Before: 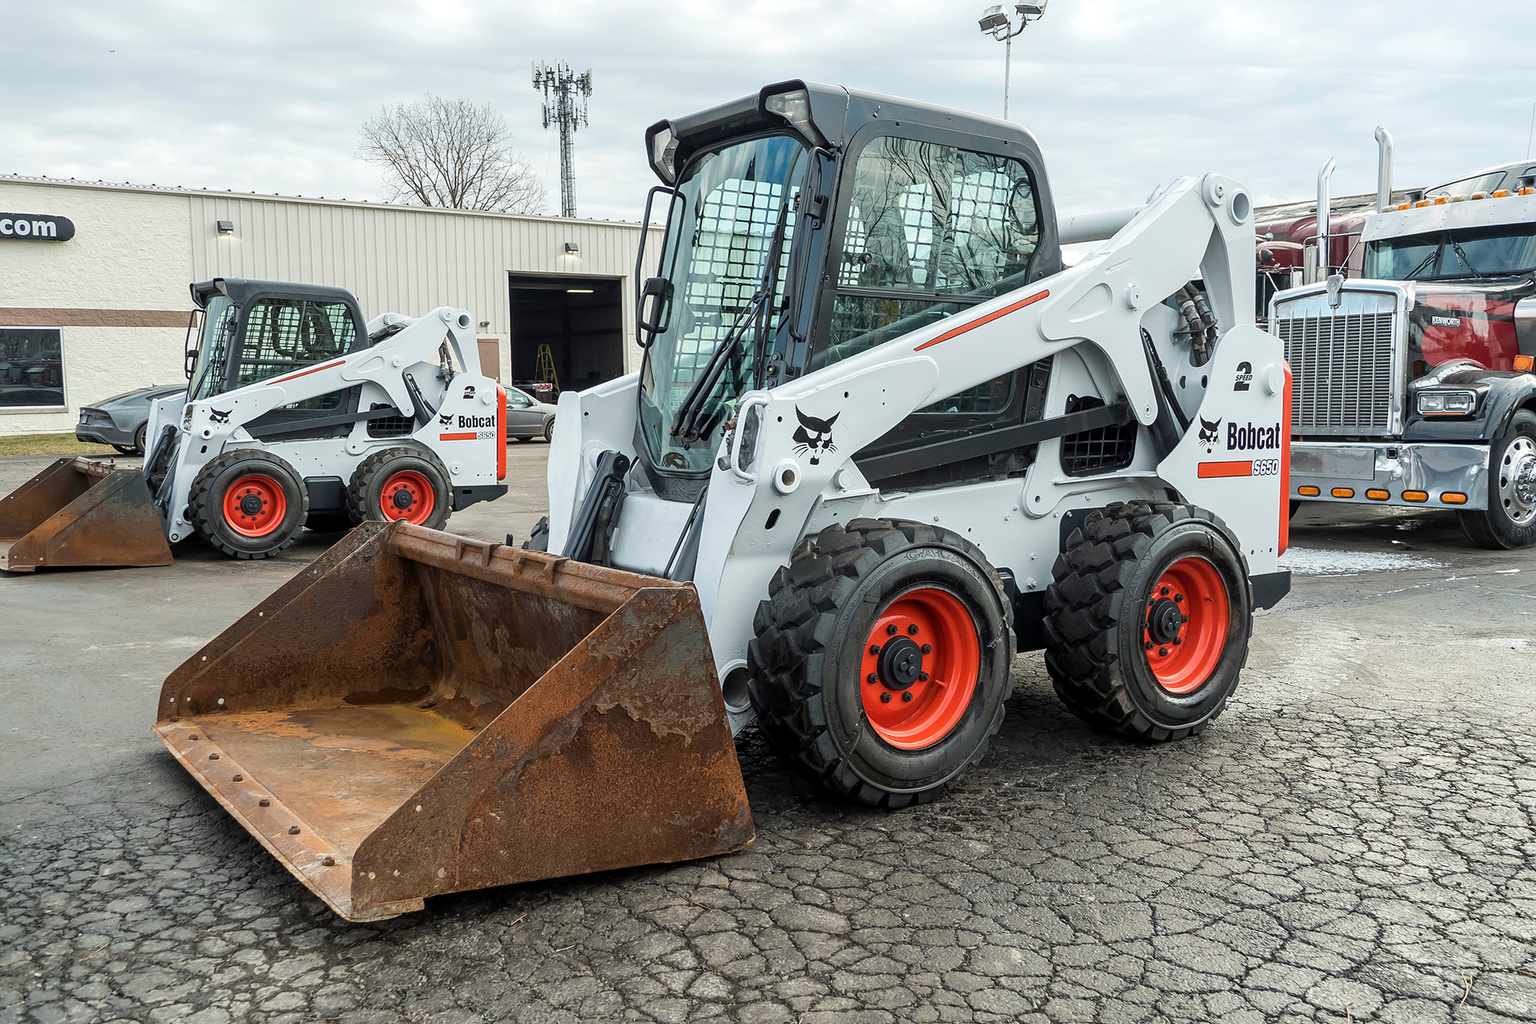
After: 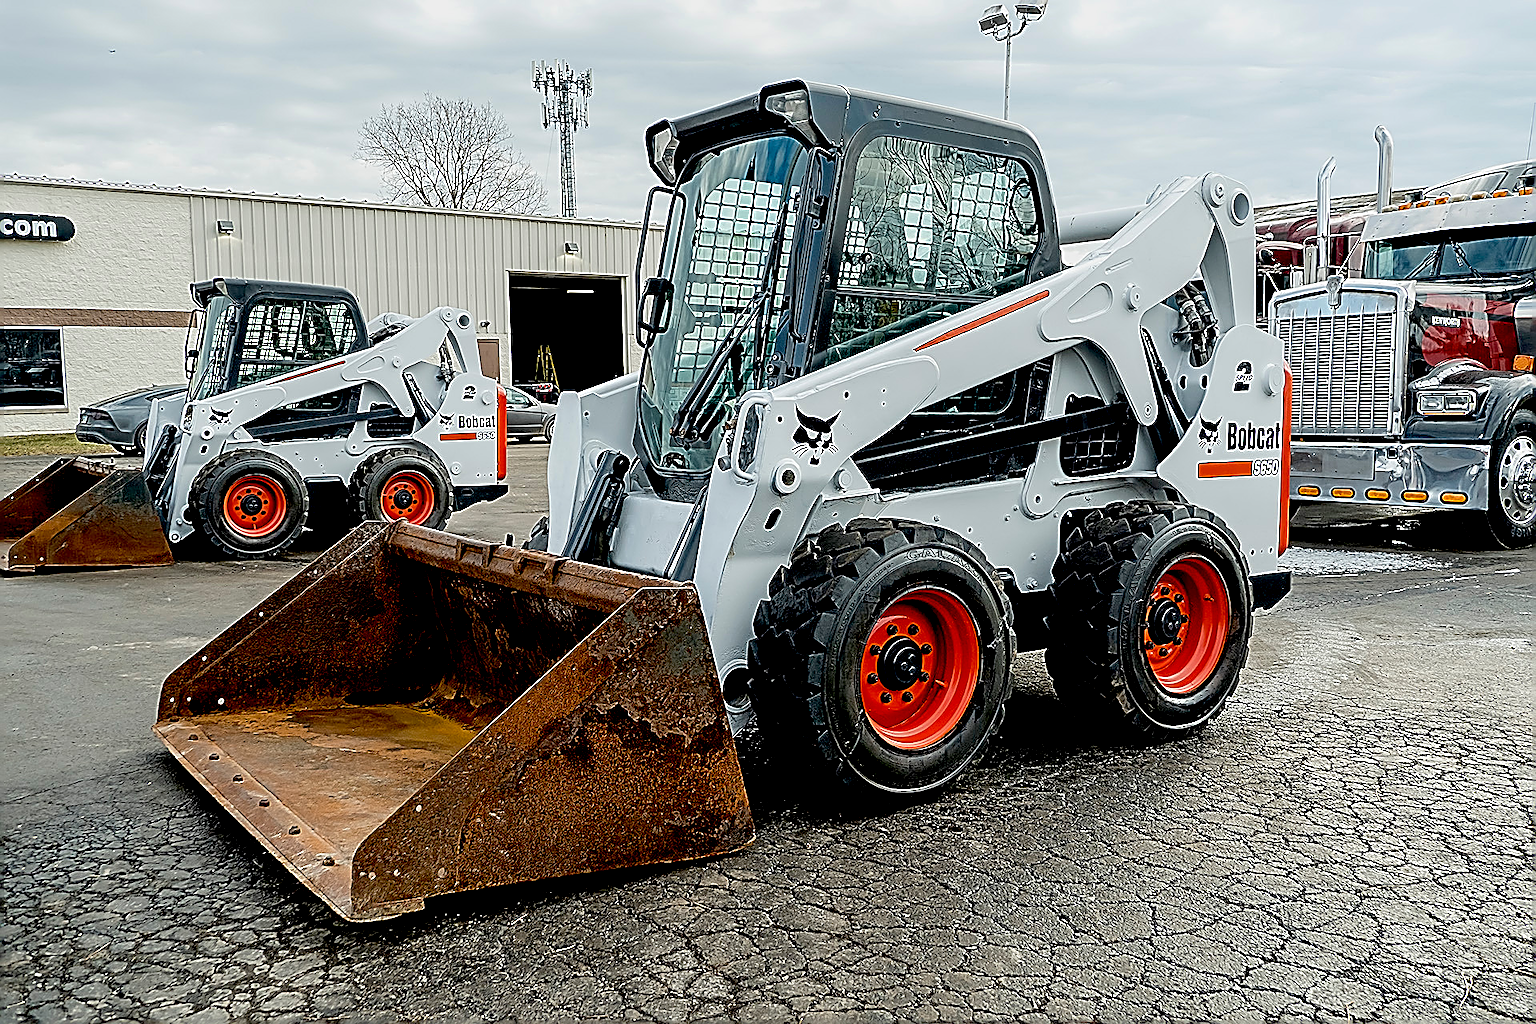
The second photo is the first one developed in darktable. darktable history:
white balance: emerald 1
sharpen: amount 1.861
exposure: black level correction 0.046, exposure -0.228 EV, compensate highlight preservation false
